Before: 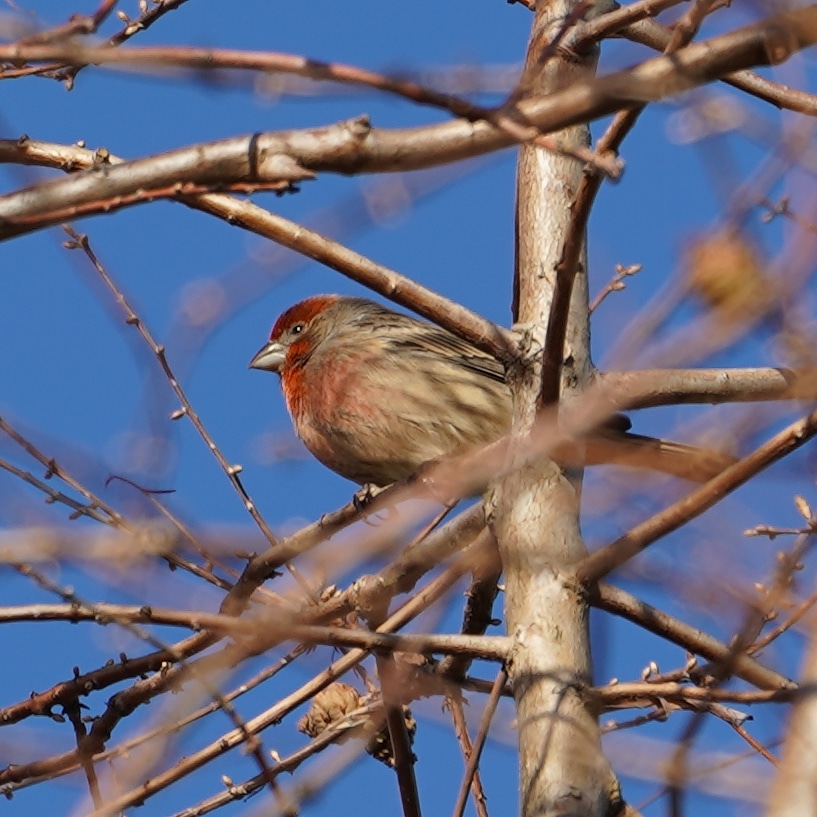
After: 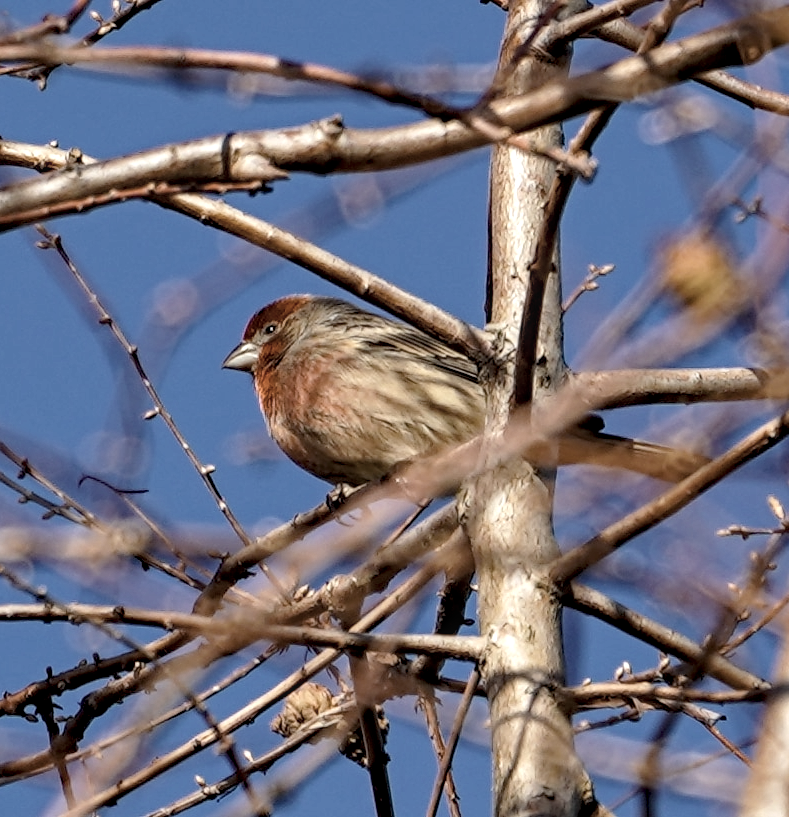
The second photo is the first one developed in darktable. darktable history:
crop and rotate: left 3.321%
exposure: black level correction 0.004, exposure 0.411 EV, compensate highlight preservation false
color balance rgb: perceptual saturation grading › global saturation 25.478%
haze removal: strength 0.286, distance 0.252, compatibility mode true, adaptive false
contrast brightness saturation: contrast 0.102, saturation -0.37
color correction: highlights b* -0.04, saturation 0.825
local contrast: on, module defaults
shadows and highlights: soften with gaussian
